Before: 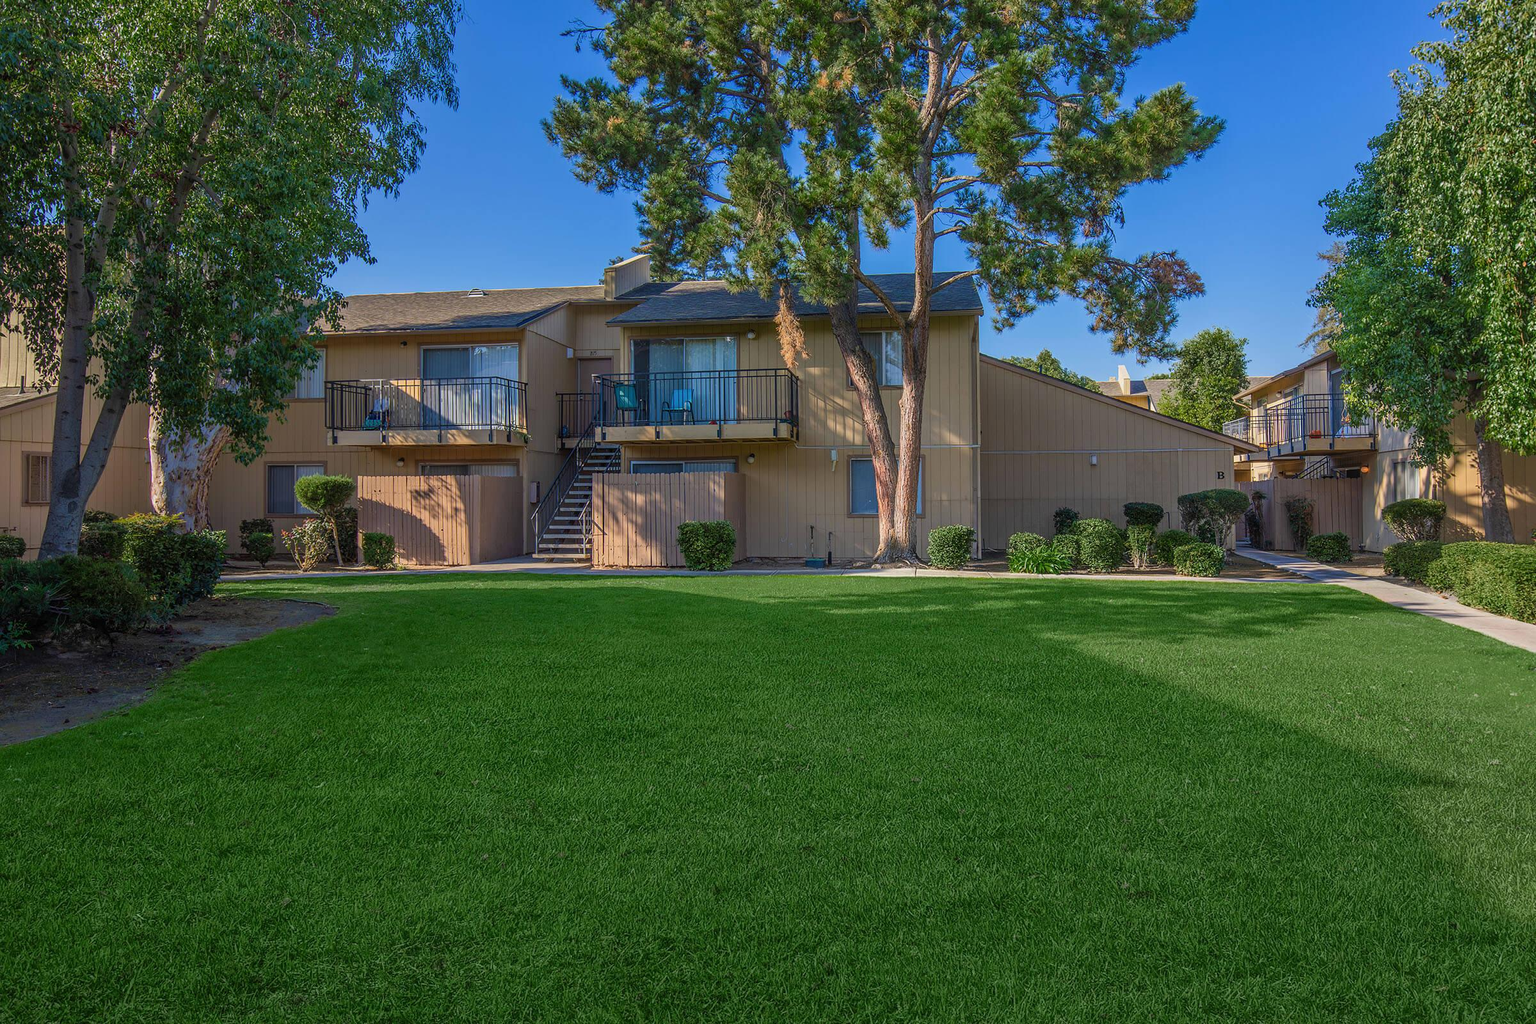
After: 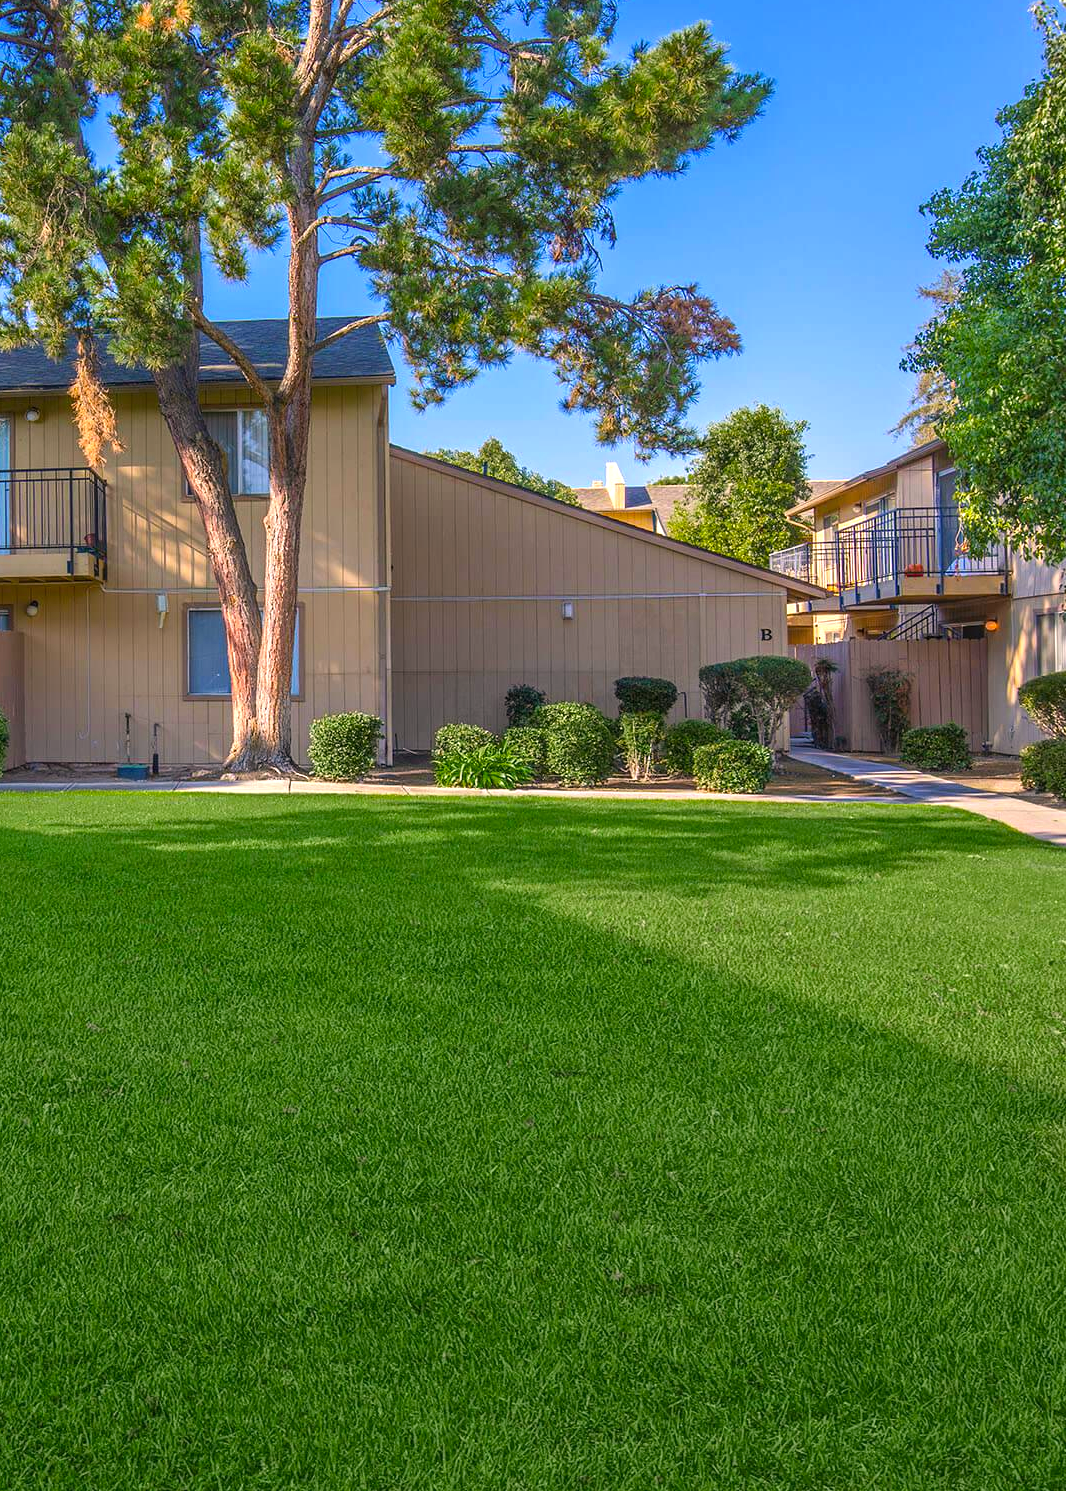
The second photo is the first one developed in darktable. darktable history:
crop: left 47.55%, top 6.769%, right 8.001%
exposure: black level correction 0, exposure 0.695 EV, compensate highlight preservation false
color correction: highlights a* 7.32, highlights b* 4.1
color balance rgb: perceptual saturation grading › global saturation 19.596%
